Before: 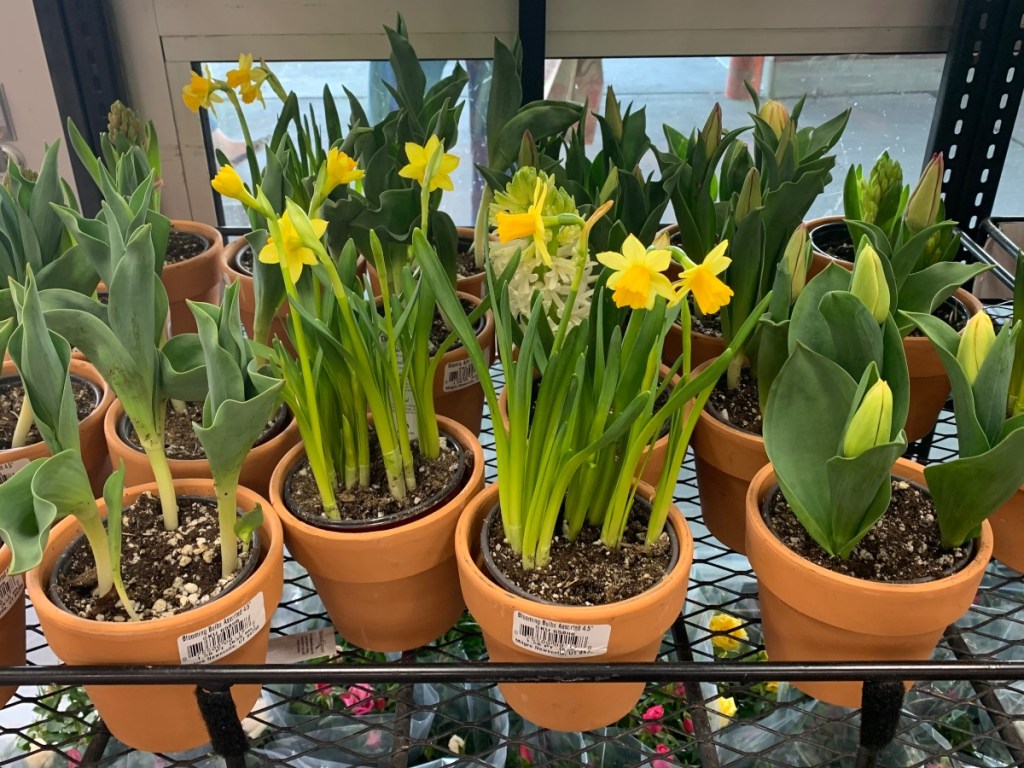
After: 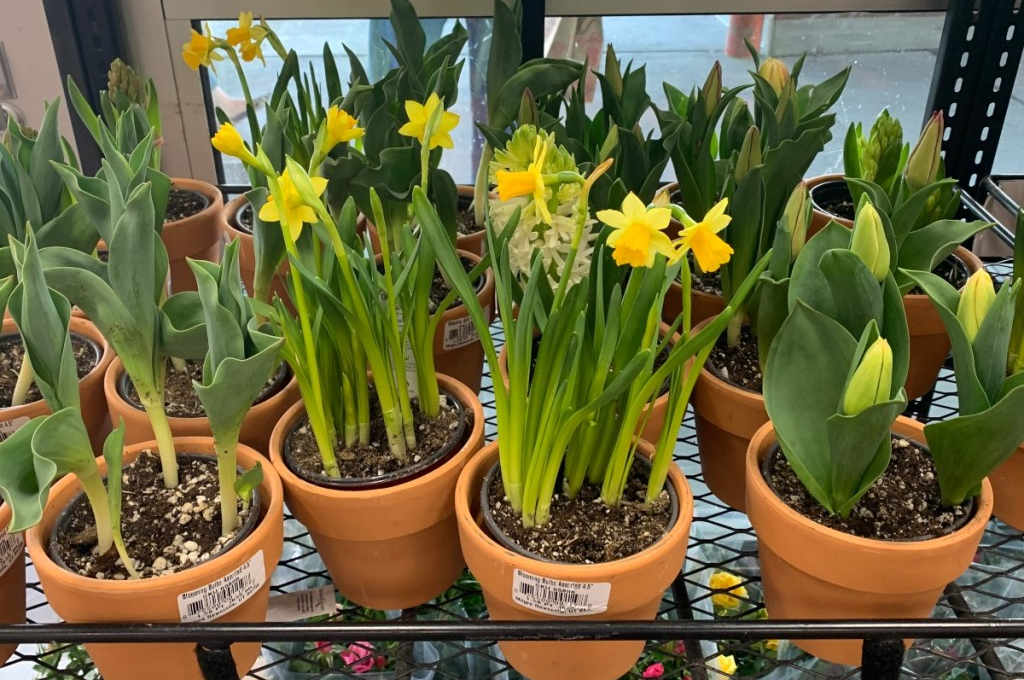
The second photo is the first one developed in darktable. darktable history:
crop and rotate: top 5.497%, bottom 5.953%
